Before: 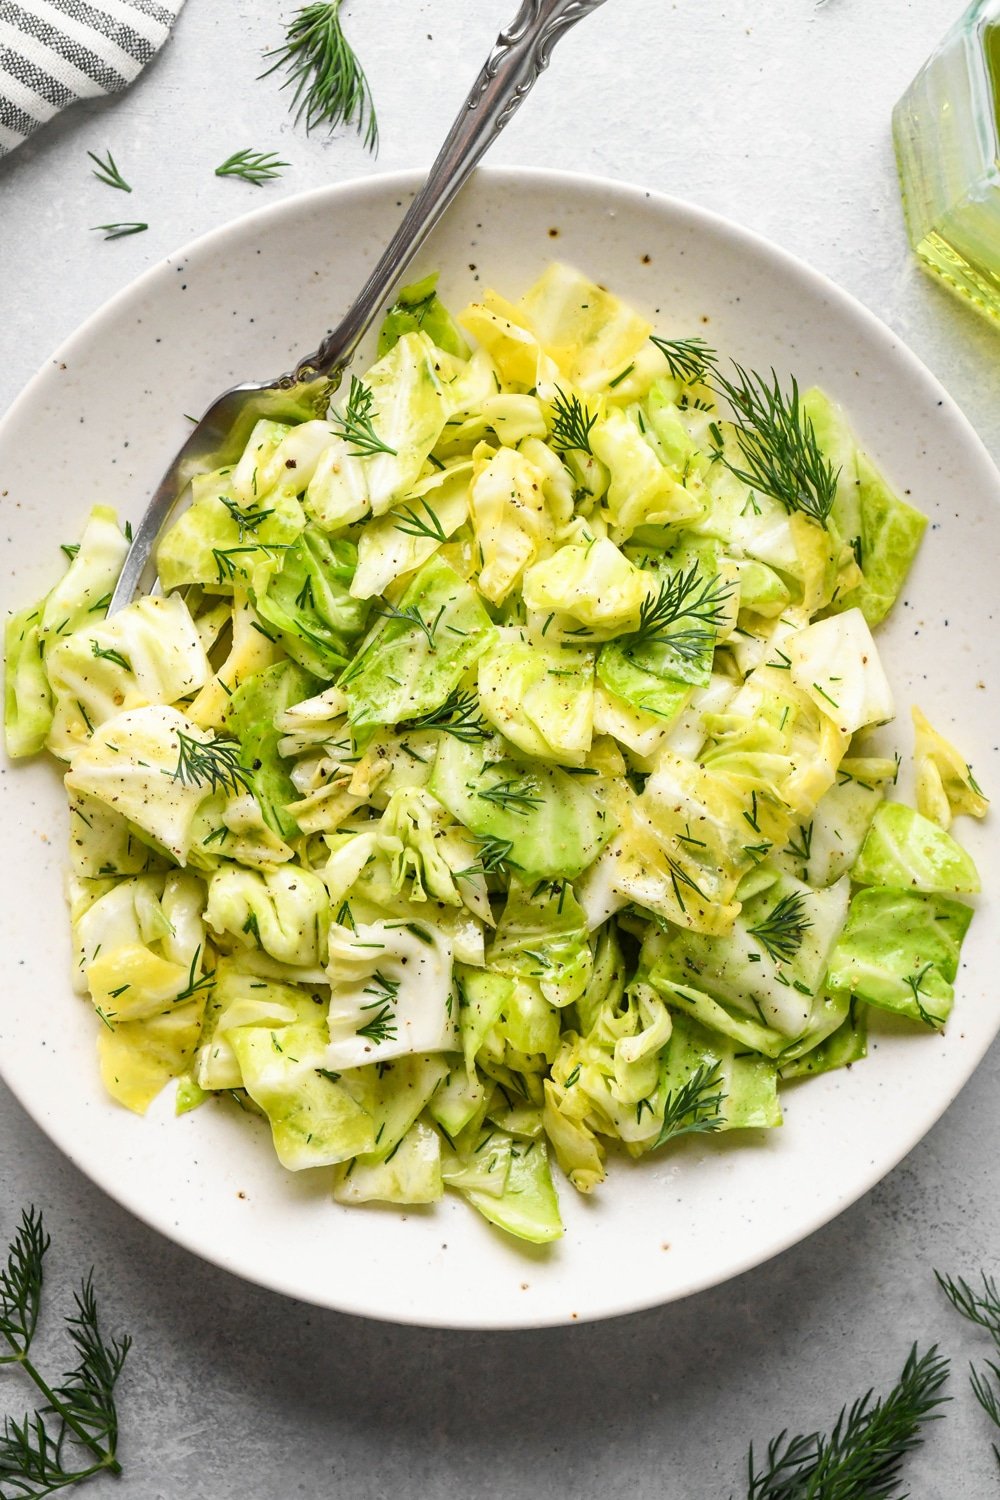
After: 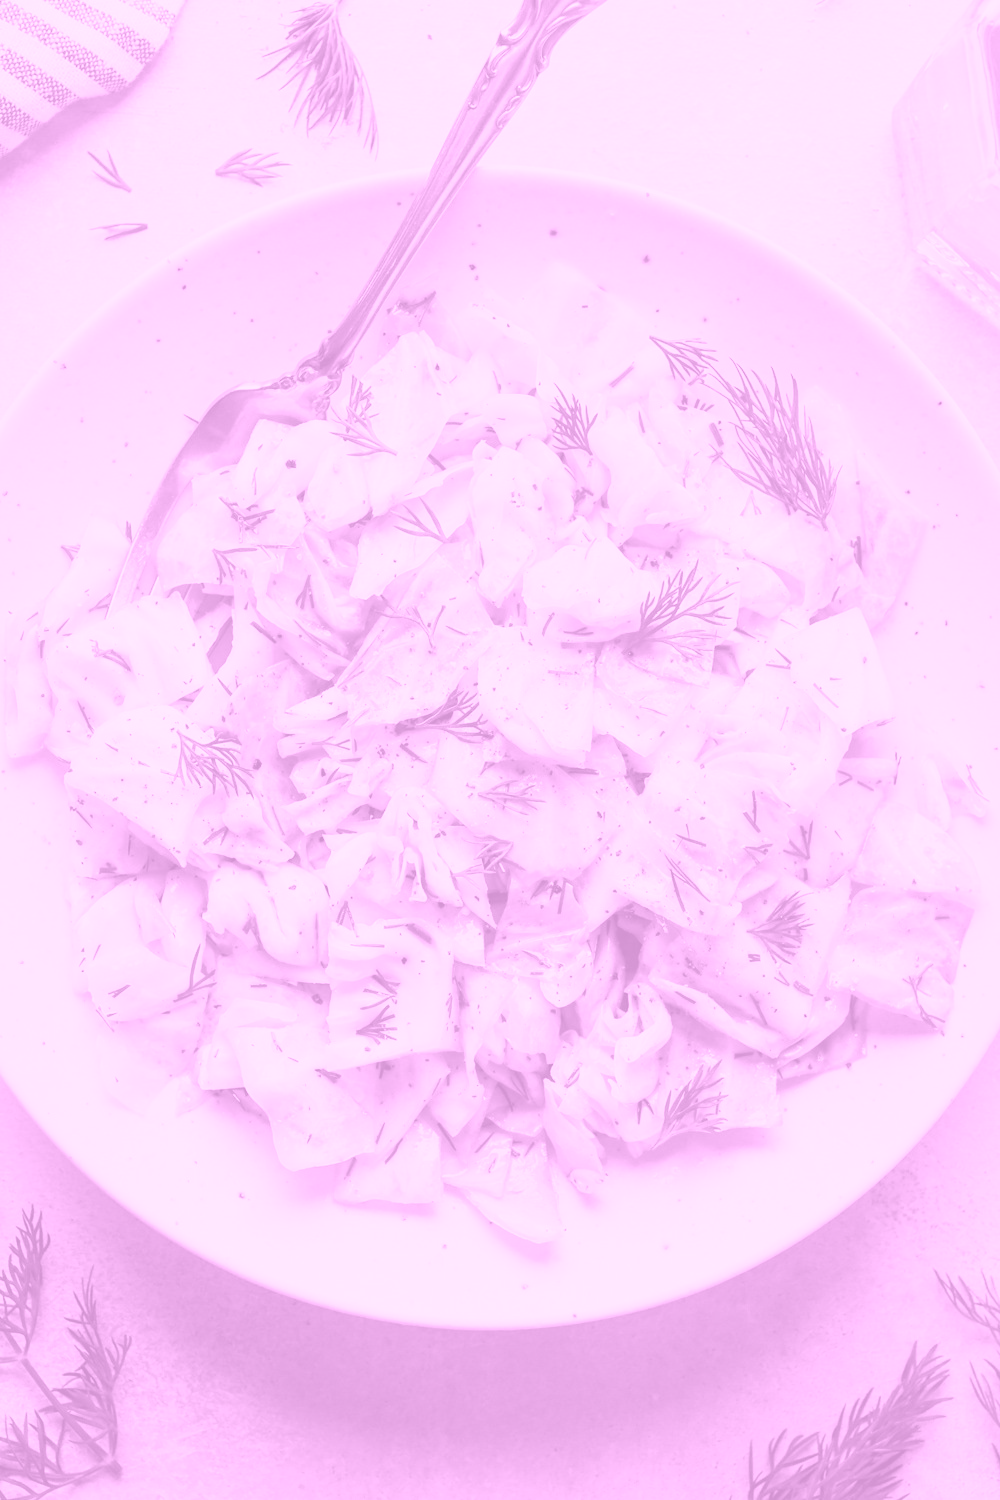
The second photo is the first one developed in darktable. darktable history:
shadows and highlights: shadows -12.5, white point adjustment 4, highlights 28.33
color correction: highlights a* 17.03, highlights b* 0.205, shadows a* -15.38, shadows b* -14.56, saturation 1.5
colorize: hue 331.2°, saturation 75%, source mix 30.28%, lightness 70.52%, version 1
